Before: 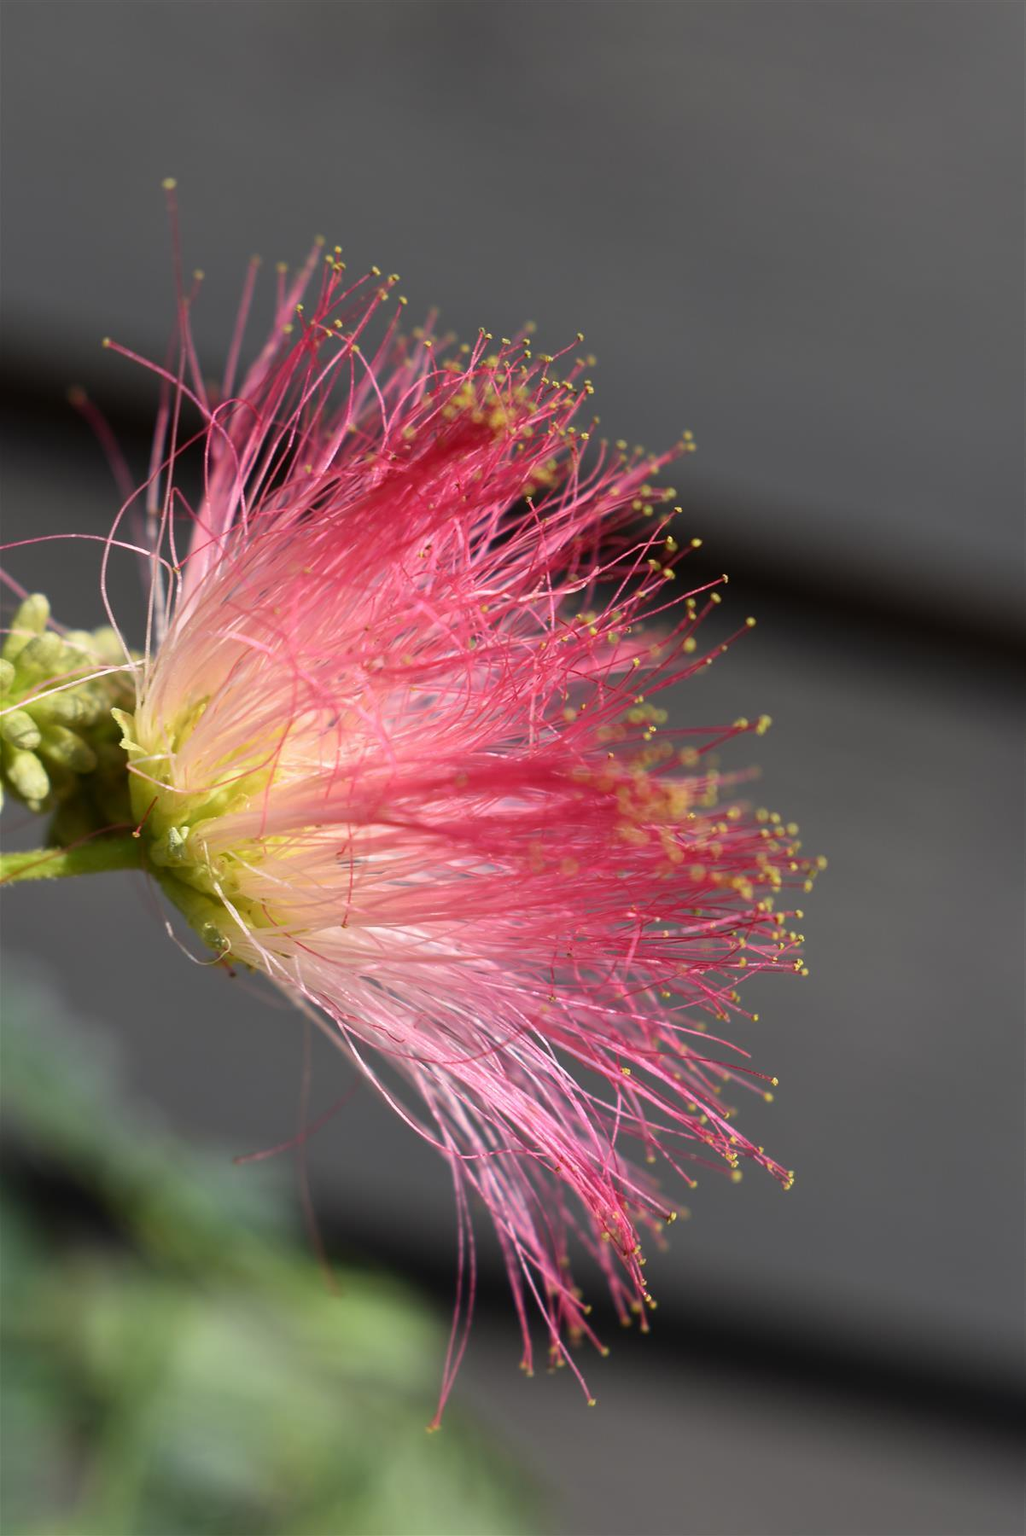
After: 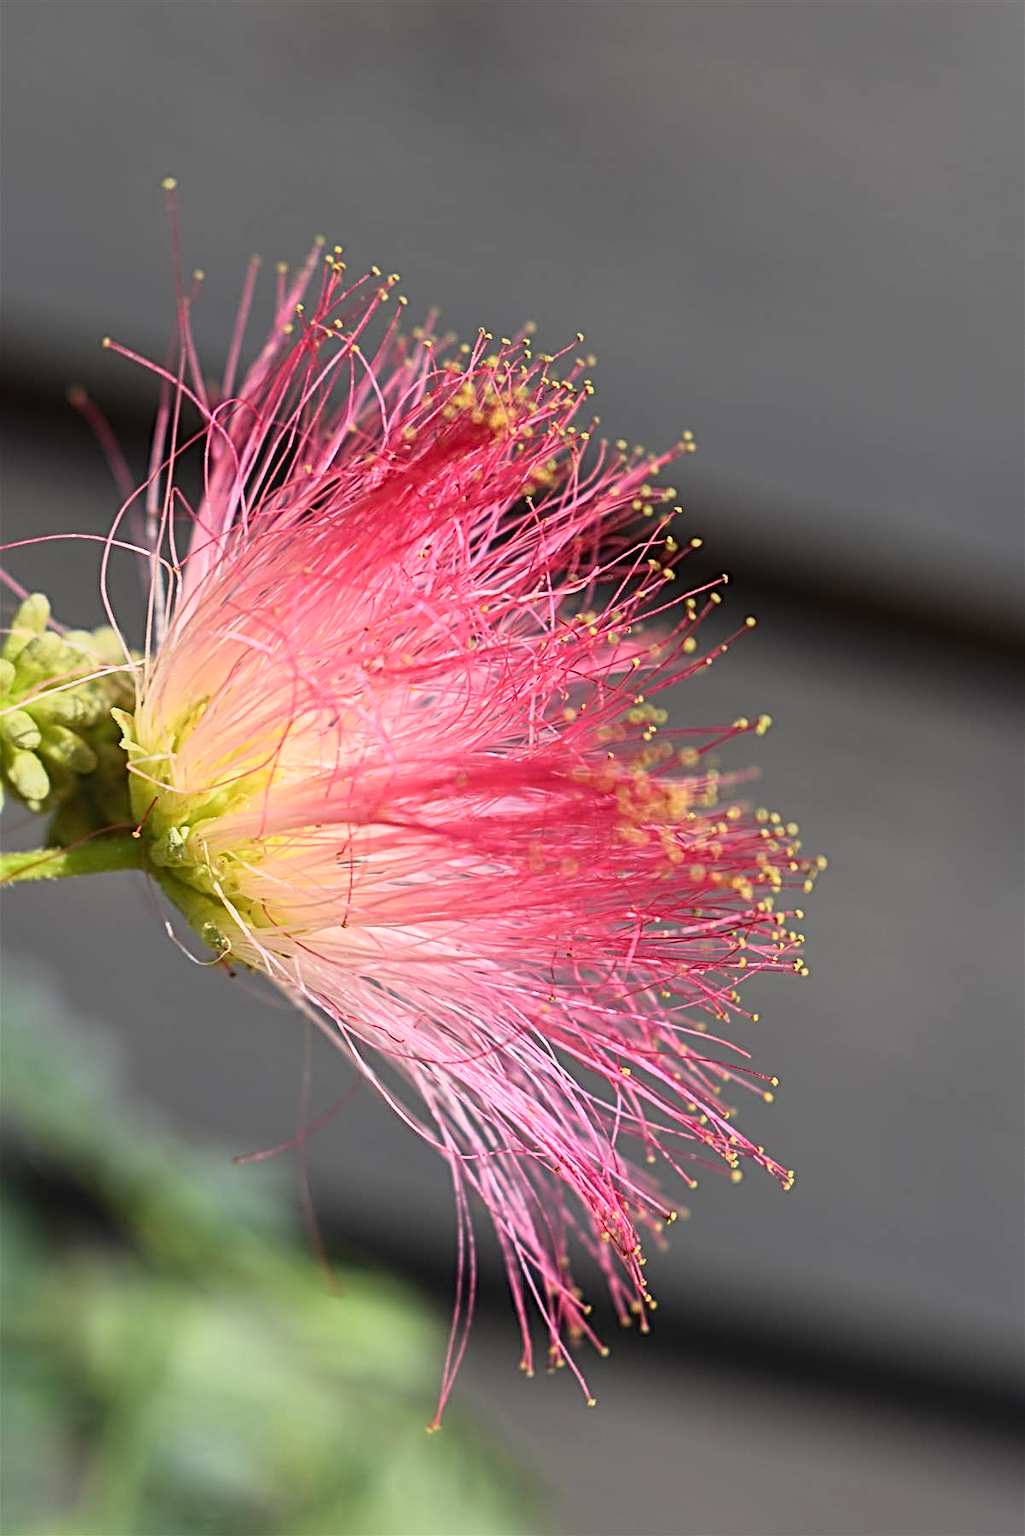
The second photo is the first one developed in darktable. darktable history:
local contrast: detail 110%
base curve: curves: ch0 [(0, 0) (0.088, 0.125) (0.176, 0.251) (0.354, 0.501) (0.613, 0.749) (1, 0.877)]
sharpen: radius 3.637, amount 0.916
